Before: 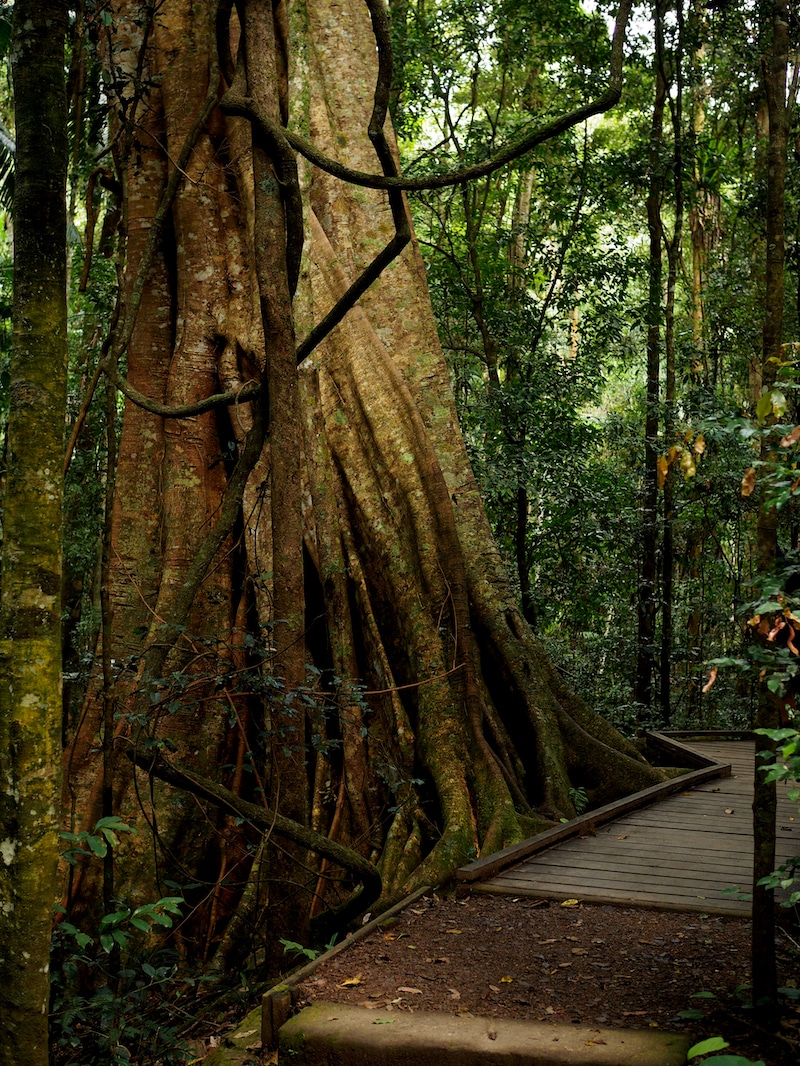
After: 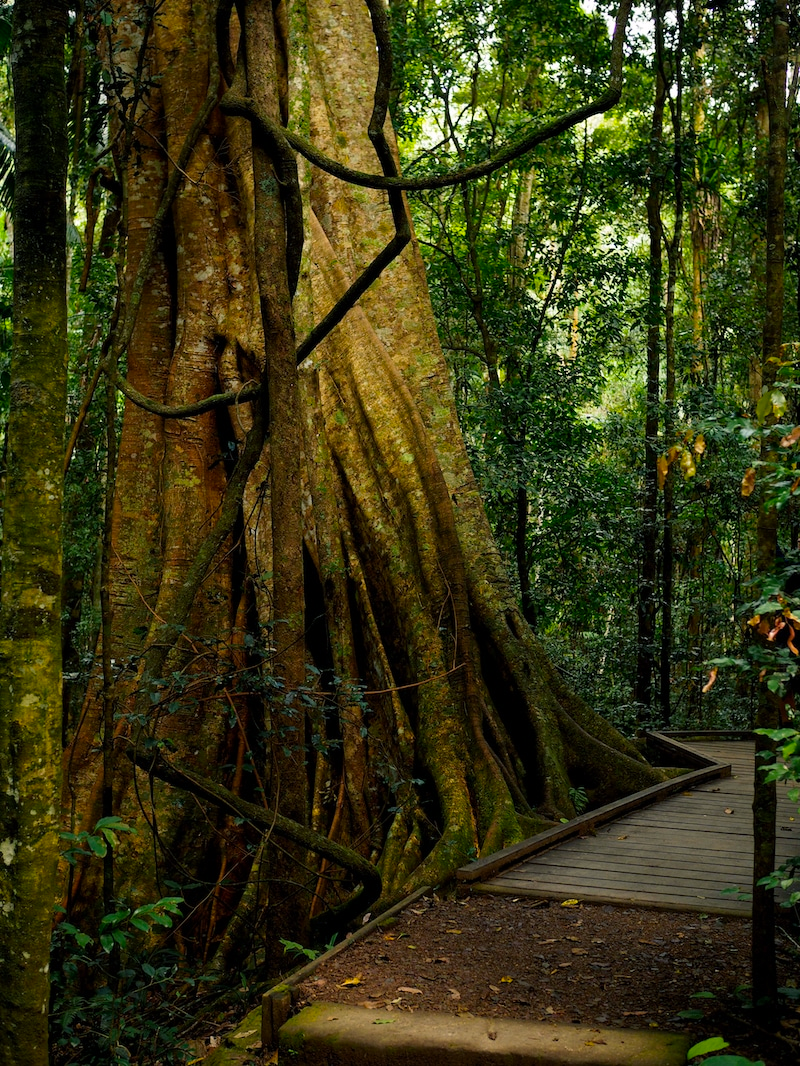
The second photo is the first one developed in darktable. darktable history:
color balance rgb: shadows lift › chroma 3.314%, shadows lift › hue 240.47°, power › hue 71.13°, highlights gain › chroma 0.167%, highlights gain › hue 332.07°, perceptual saturation grading › global saturation 25.701%
